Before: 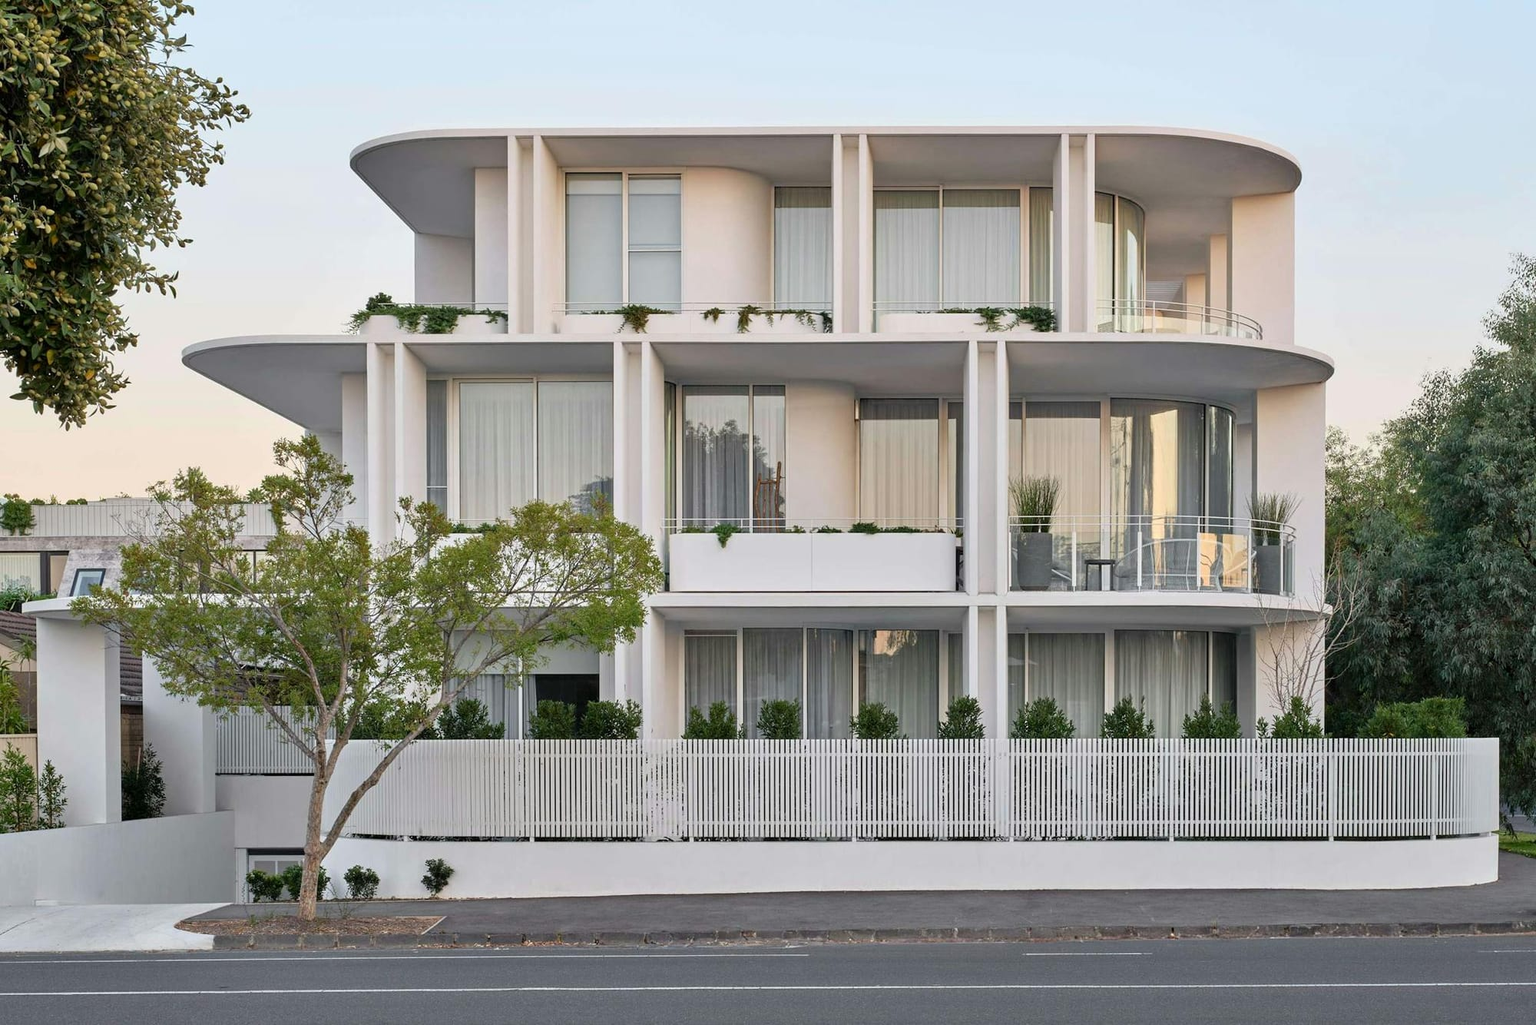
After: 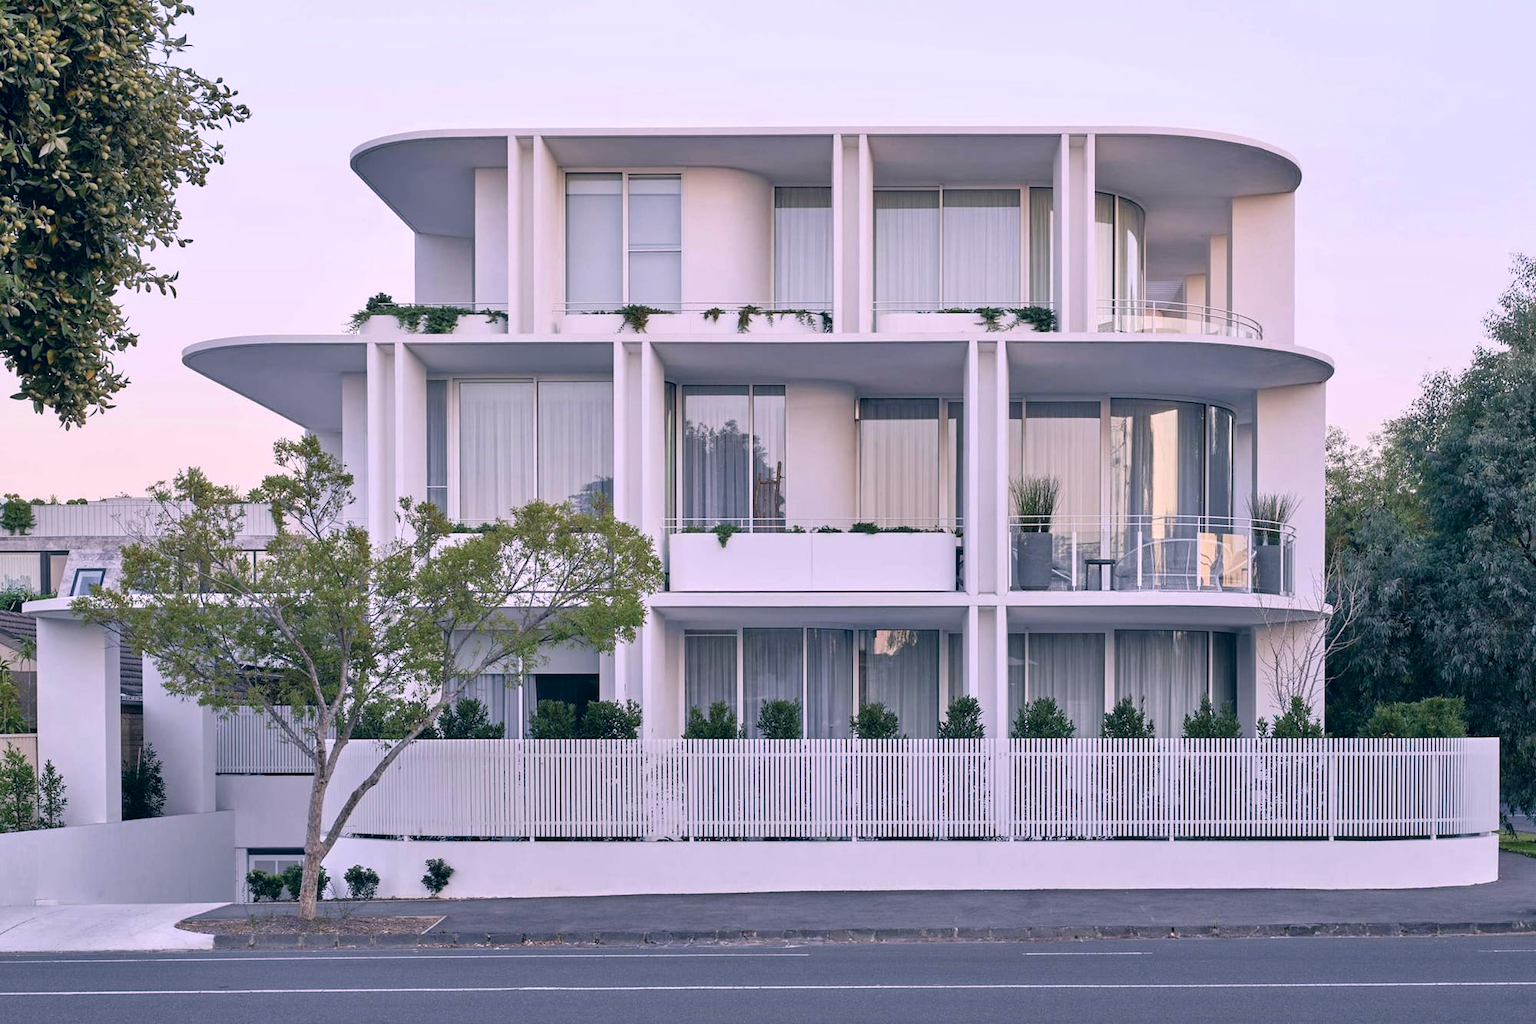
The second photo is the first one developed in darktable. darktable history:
white balance: red 0.948, green 1.02, blue 1.176
color correction: highlights a* 14.46, highlights b* 5.85, shadows a* -5.53, shadows b* -15.24, saturation 0.85
